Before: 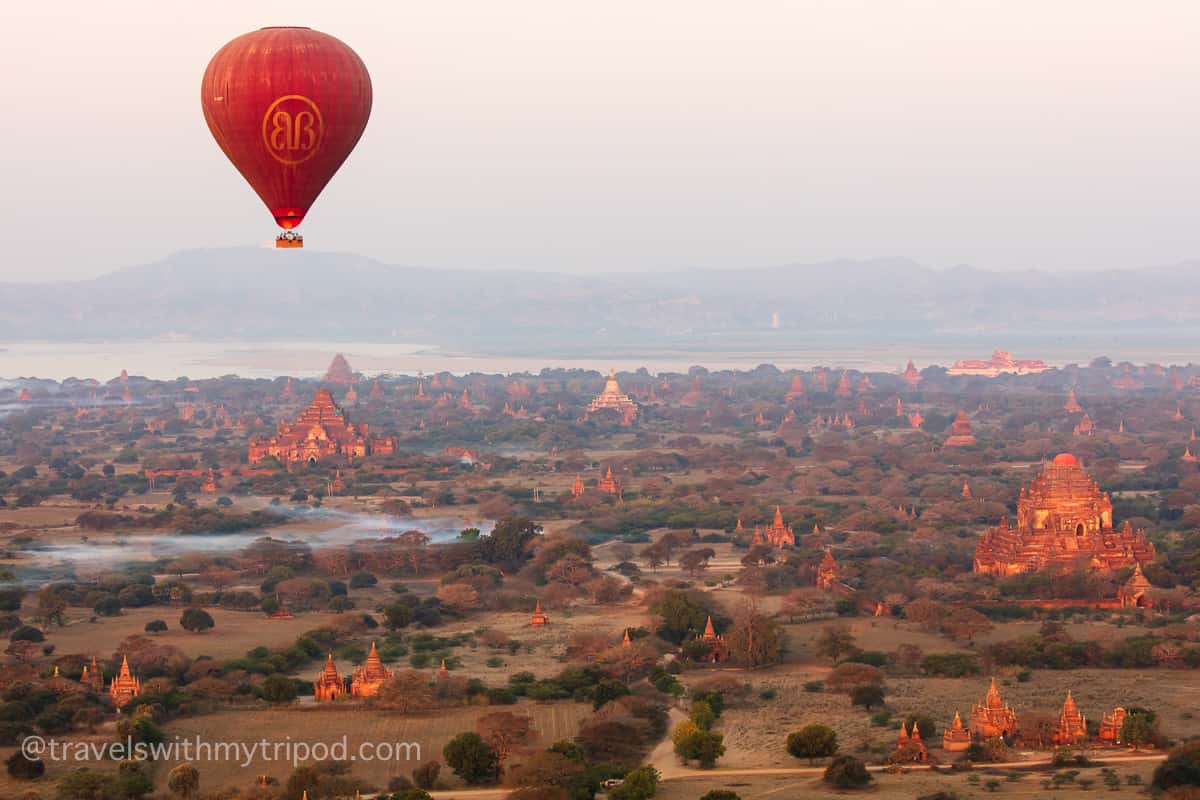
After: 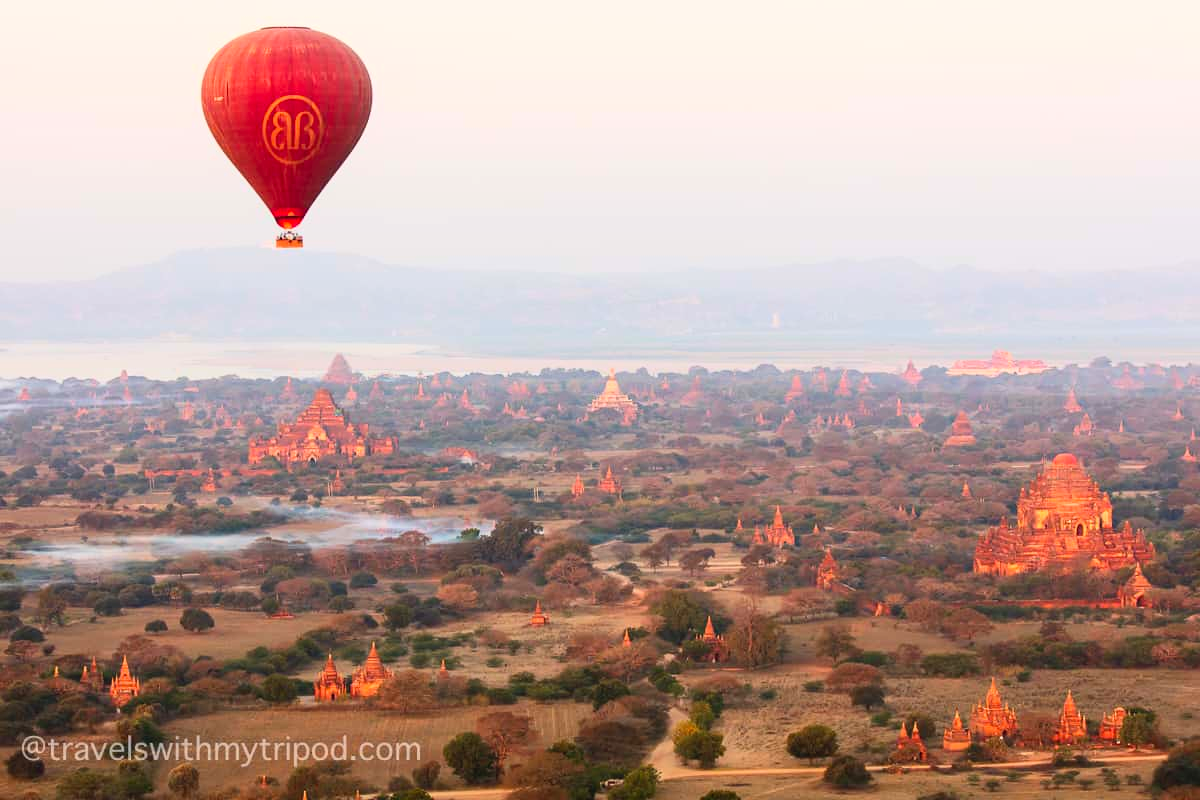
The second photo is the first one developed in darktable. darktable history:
contrast brightness saturation: contrast 0.2, brightness 0.165, saturation 0.227
